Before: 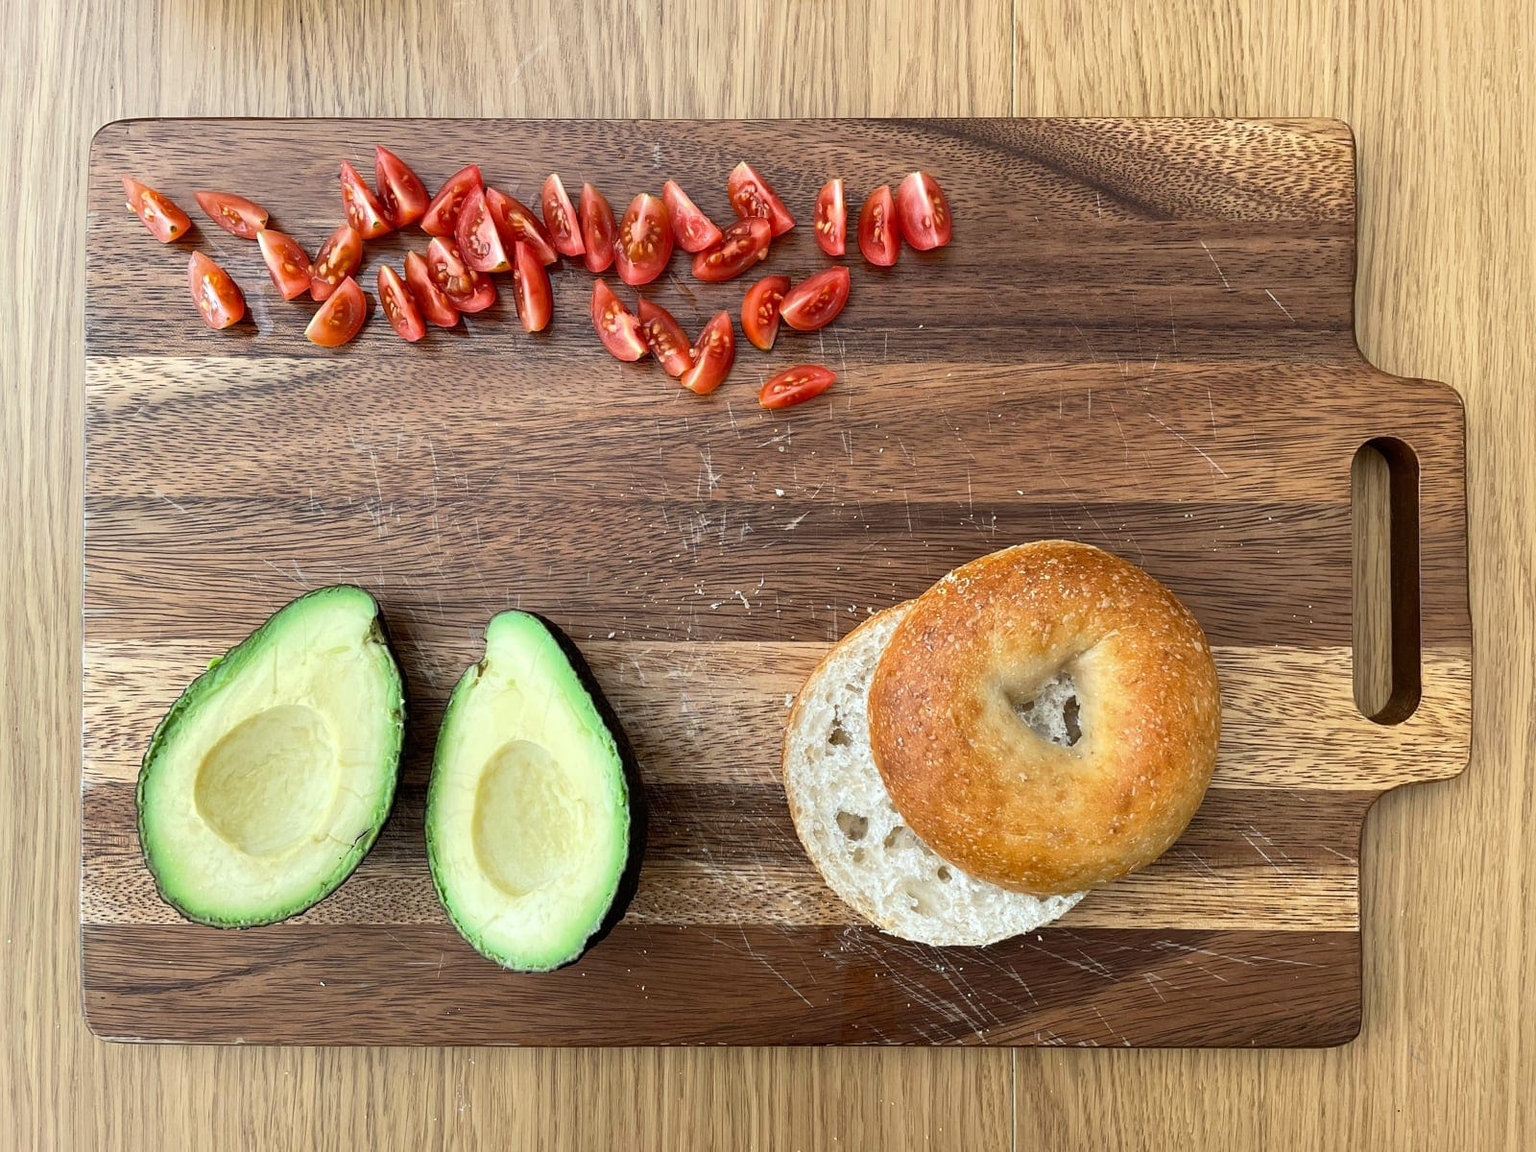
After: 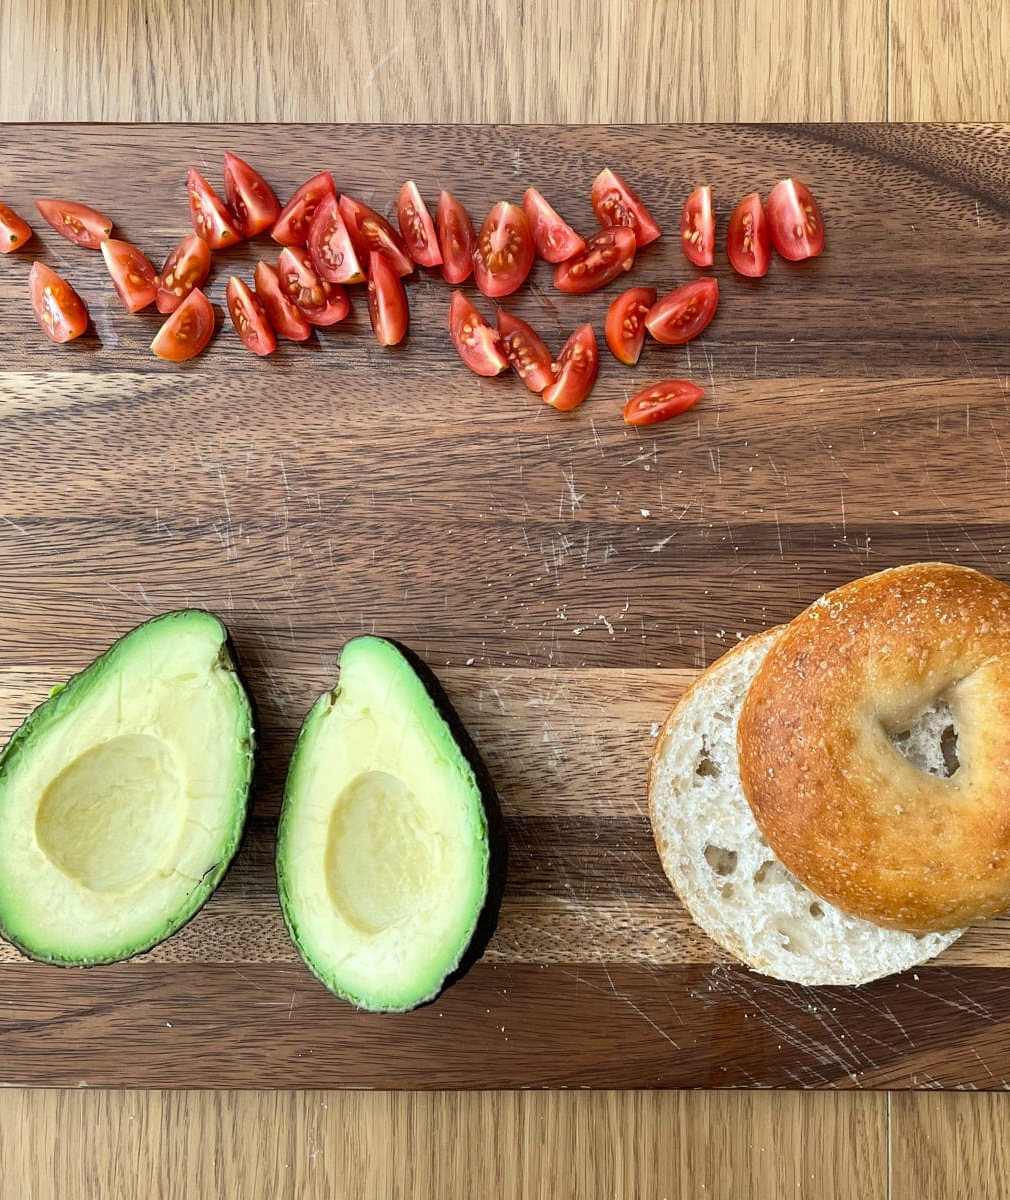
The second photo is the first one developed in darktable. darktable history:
crop: left 10.481%, right 26.372%
